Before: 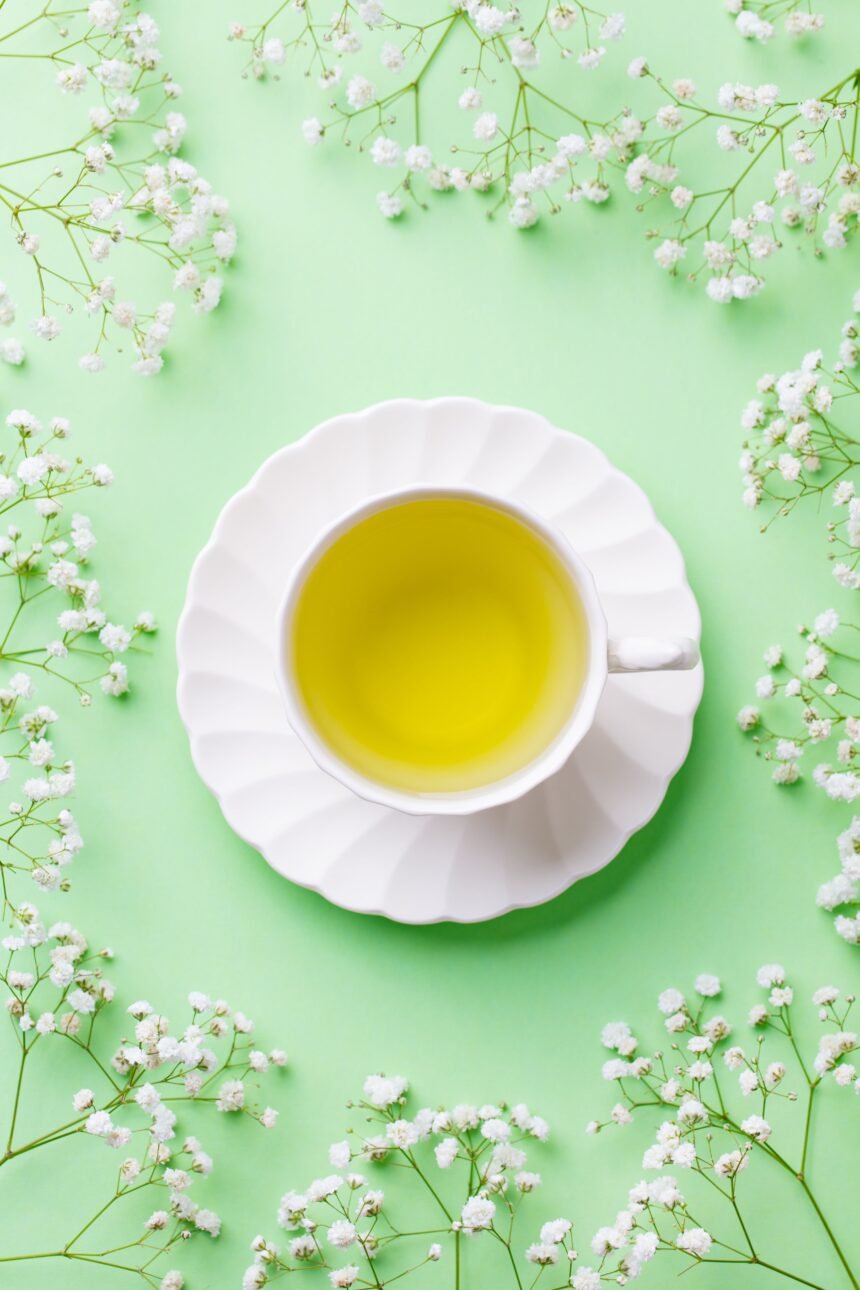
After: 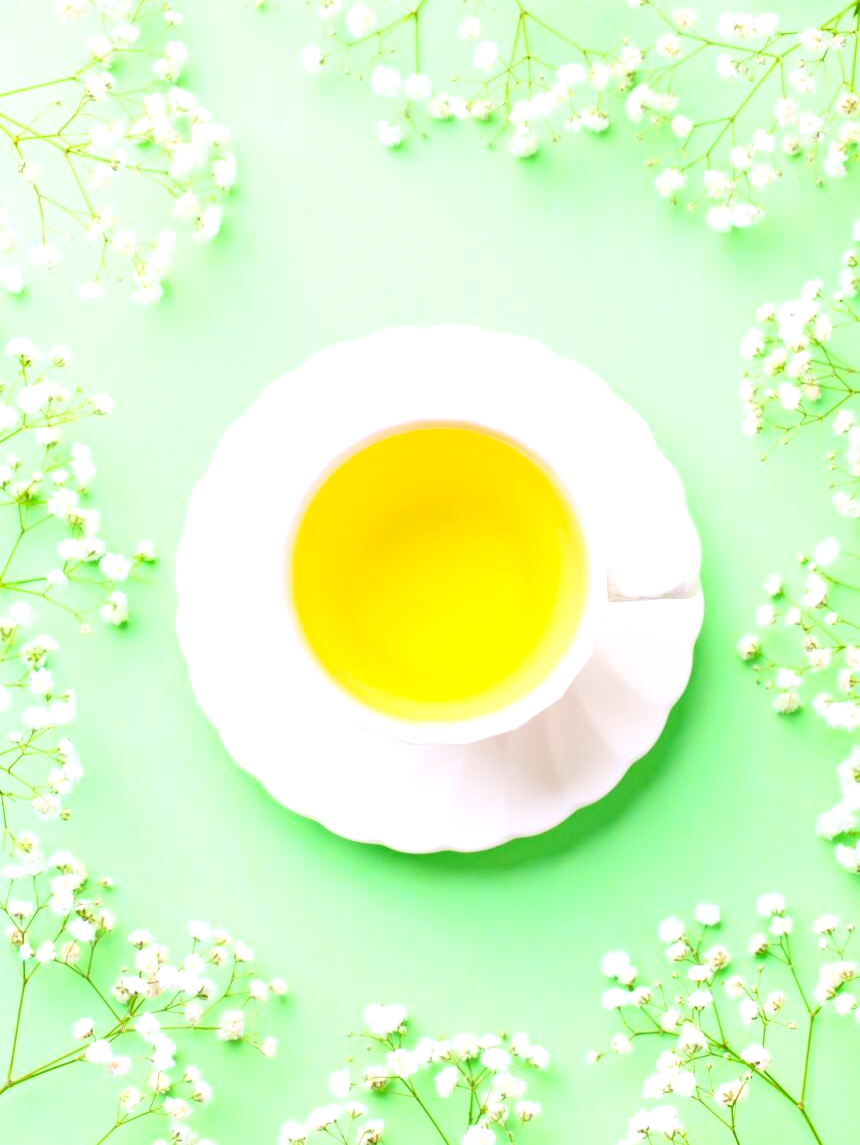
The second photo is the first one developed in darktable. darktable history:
crop and rotate: top 5.534%, bottom 5.695%
contrast brightness saturation: contrast 0.202, brightness 0.164, saturation 0.218
exposure: exposure 0.6 EV, compensate highlight preservation false
